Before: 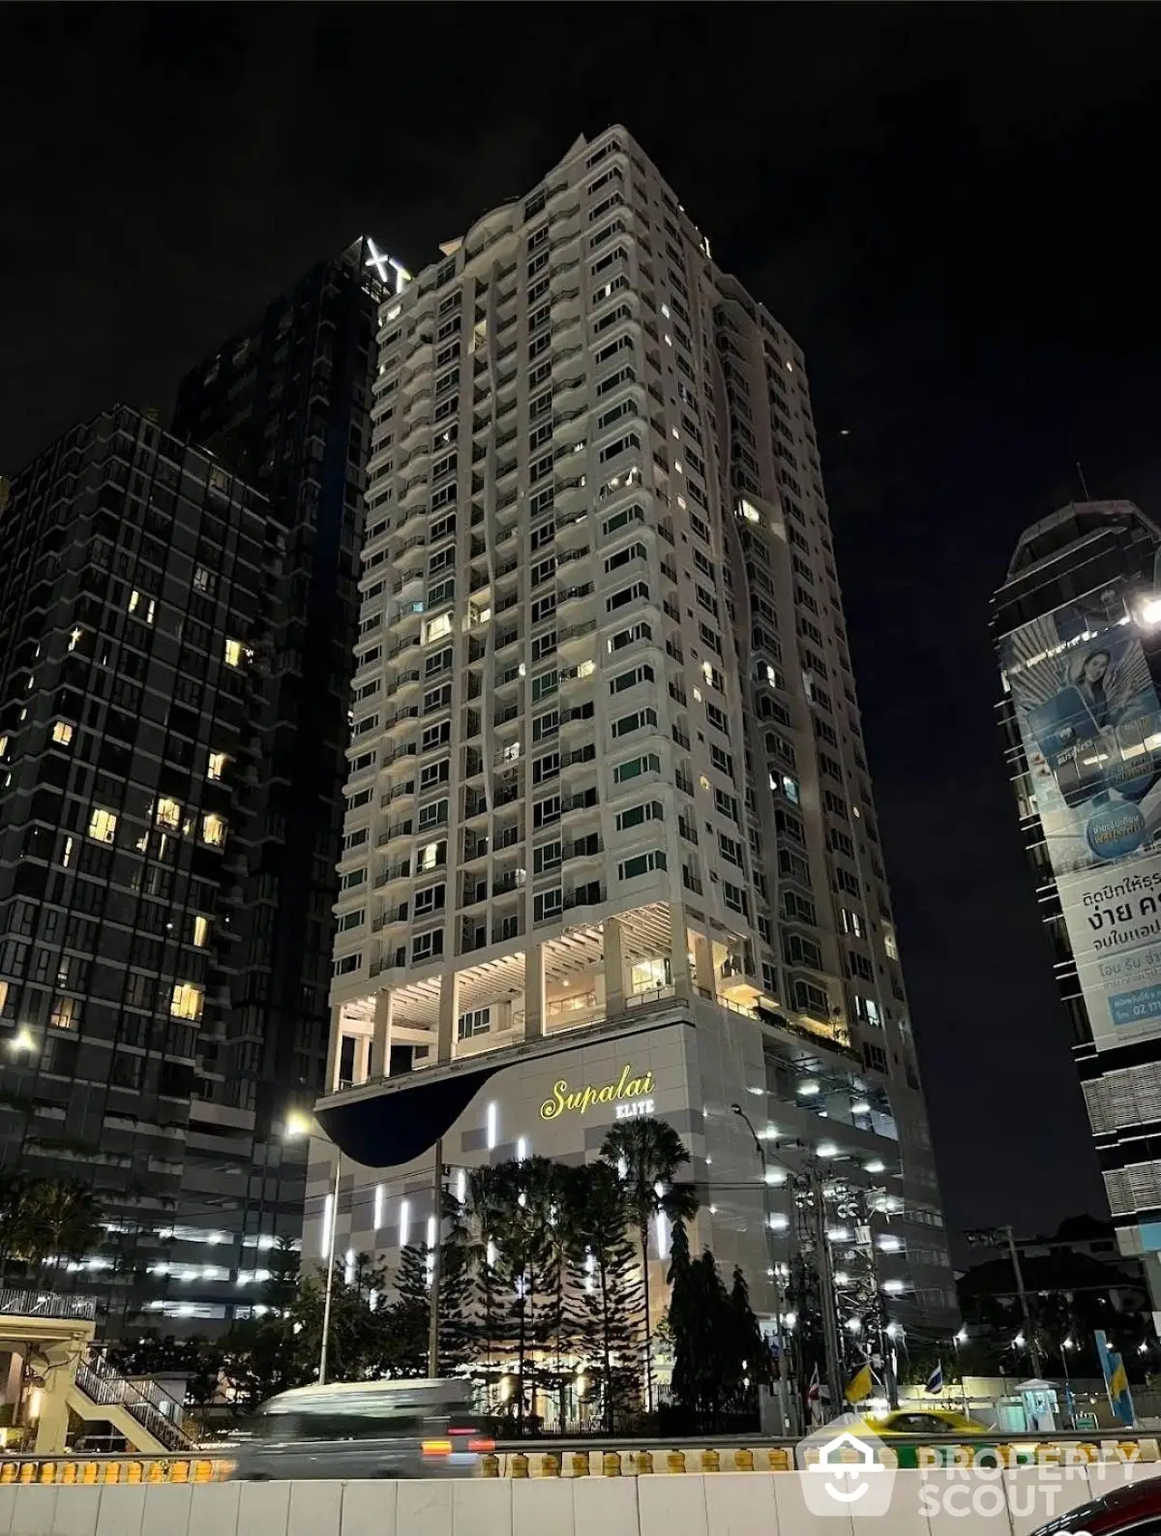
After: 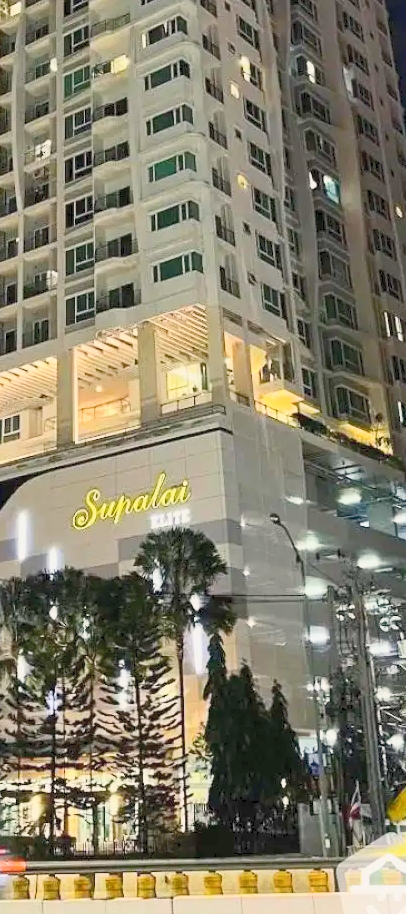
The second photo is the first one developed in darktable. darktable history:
crop: left 40.526%, top 39.566%, right 25.607%, bottom 2.788%
contrast brightness saturation: contrast 0.393, brightness 0.521
tone equalizer: edges refinement/feathering 500, mask exposure compensation -1.57 EV, preserve details no
color balance rgb: highlights gain › chroma 1.063%, highlights gain › hue 67.69°, linear chroma grading › global chroma 10.002%, perceptual saturation grading › global saturation 31.074%, contrast -29.618%
